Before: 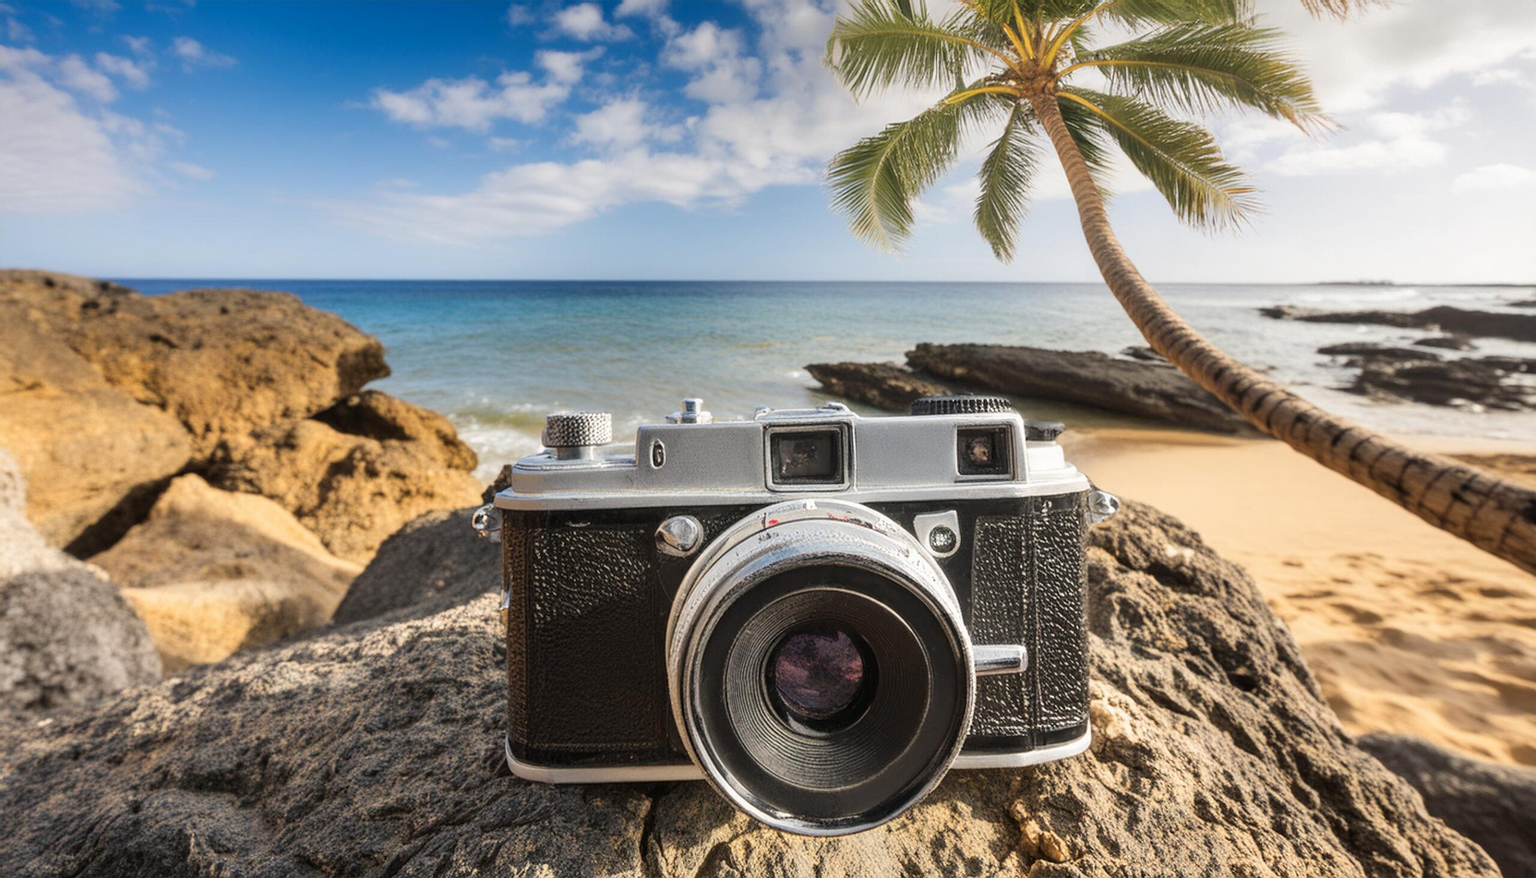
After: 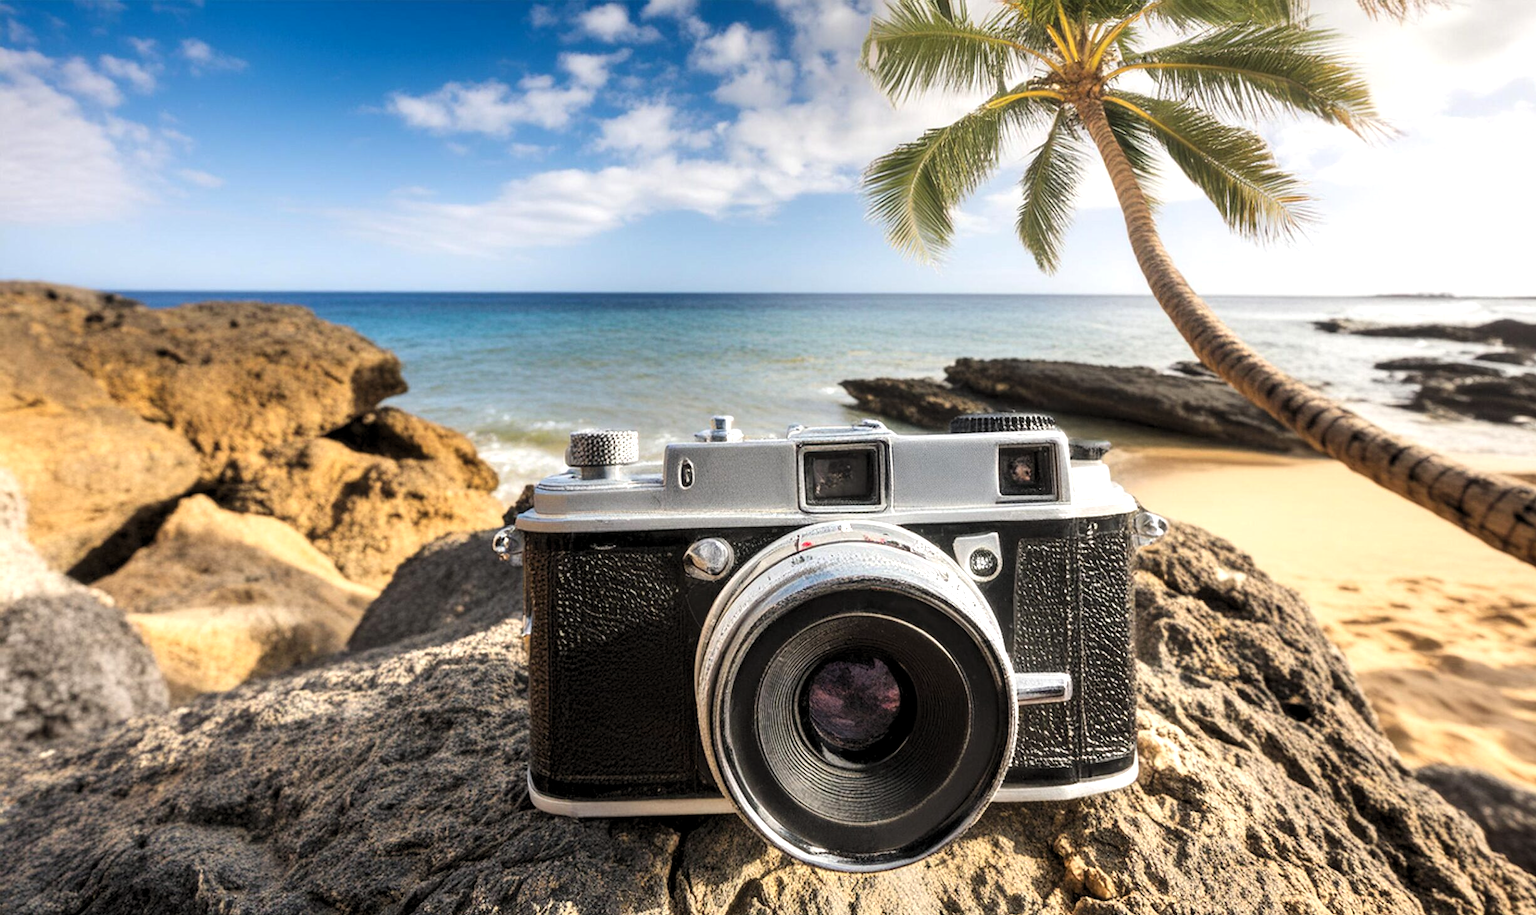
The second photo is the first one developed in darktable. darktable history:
levels: levels [0.055, 0.477, 0.9]
crop: right 4.126%, bottom 0.031%
